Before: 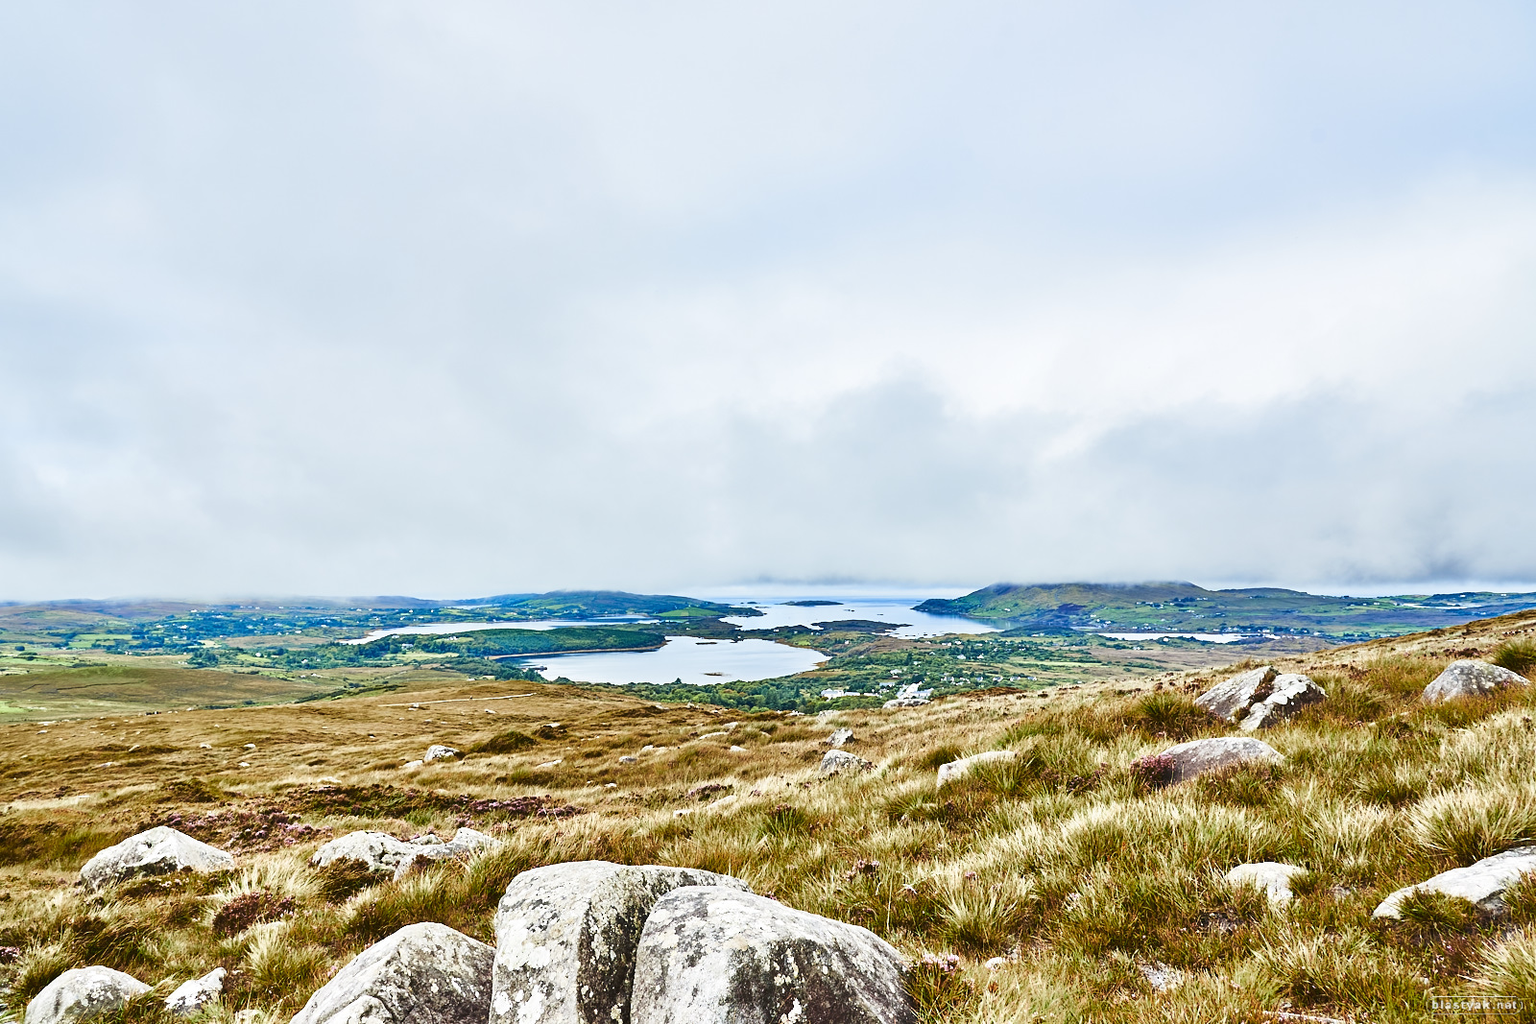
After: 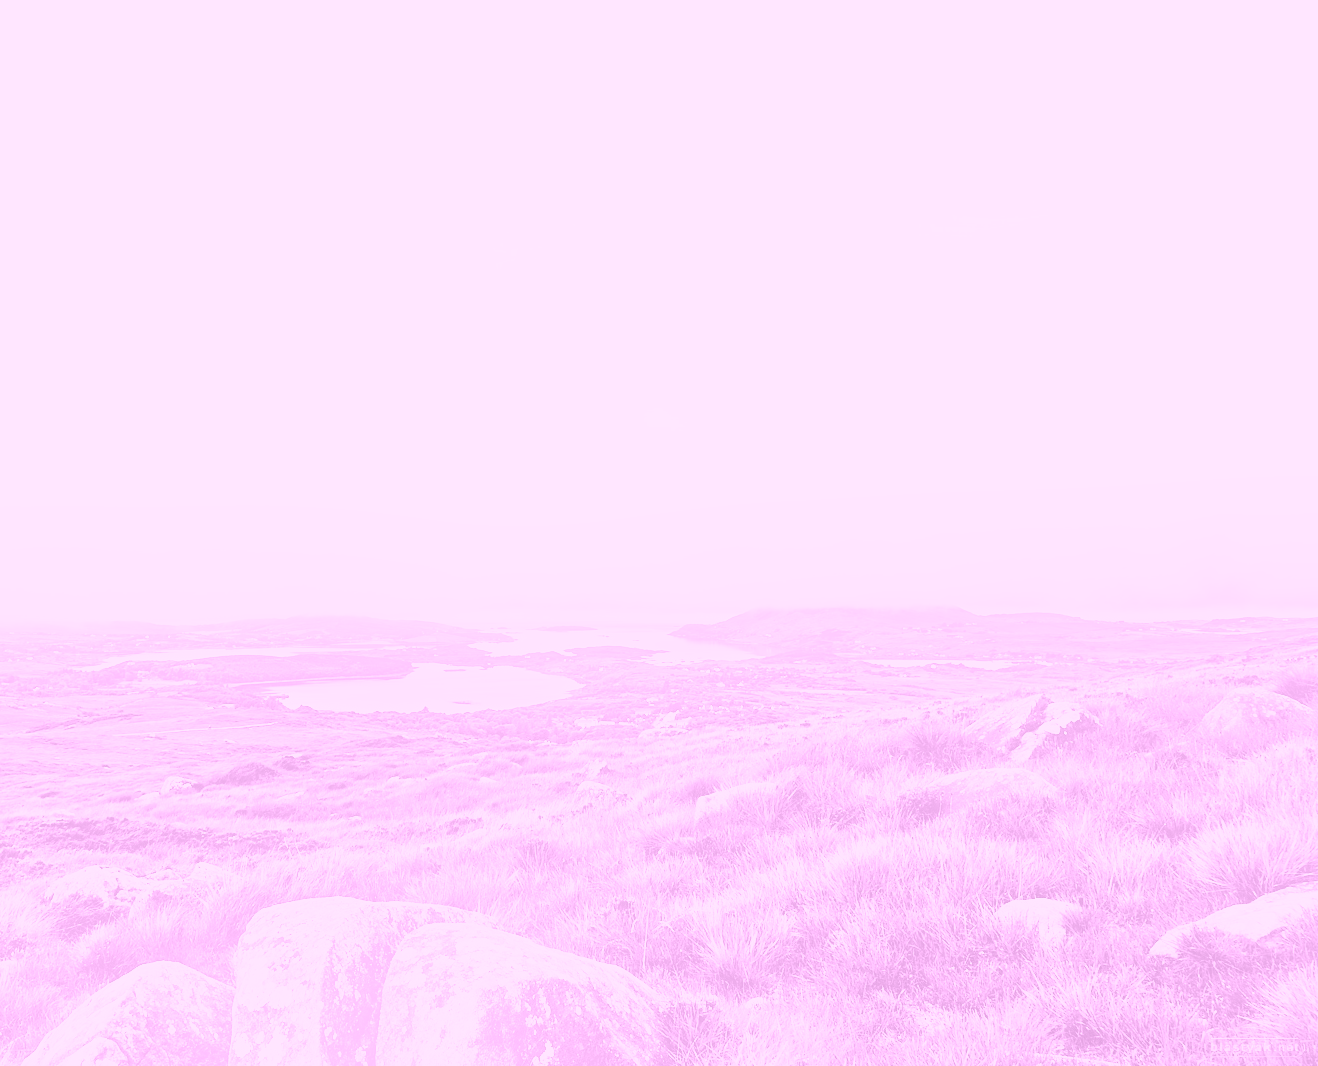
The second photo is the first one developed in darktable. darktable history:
color correction: highlights a* 14.46, highlights b* 5.85, shadows a* -5.53, shadows b* -15.24, saturation 0.85
white balance: red 1, blue 1
crop: left 17.582%, bottom 0.031%
bloom: on, module defaults
colorize: hue 331.2°, saturation 75%, source mix 30.28%, lightness 70.52%, version 1
